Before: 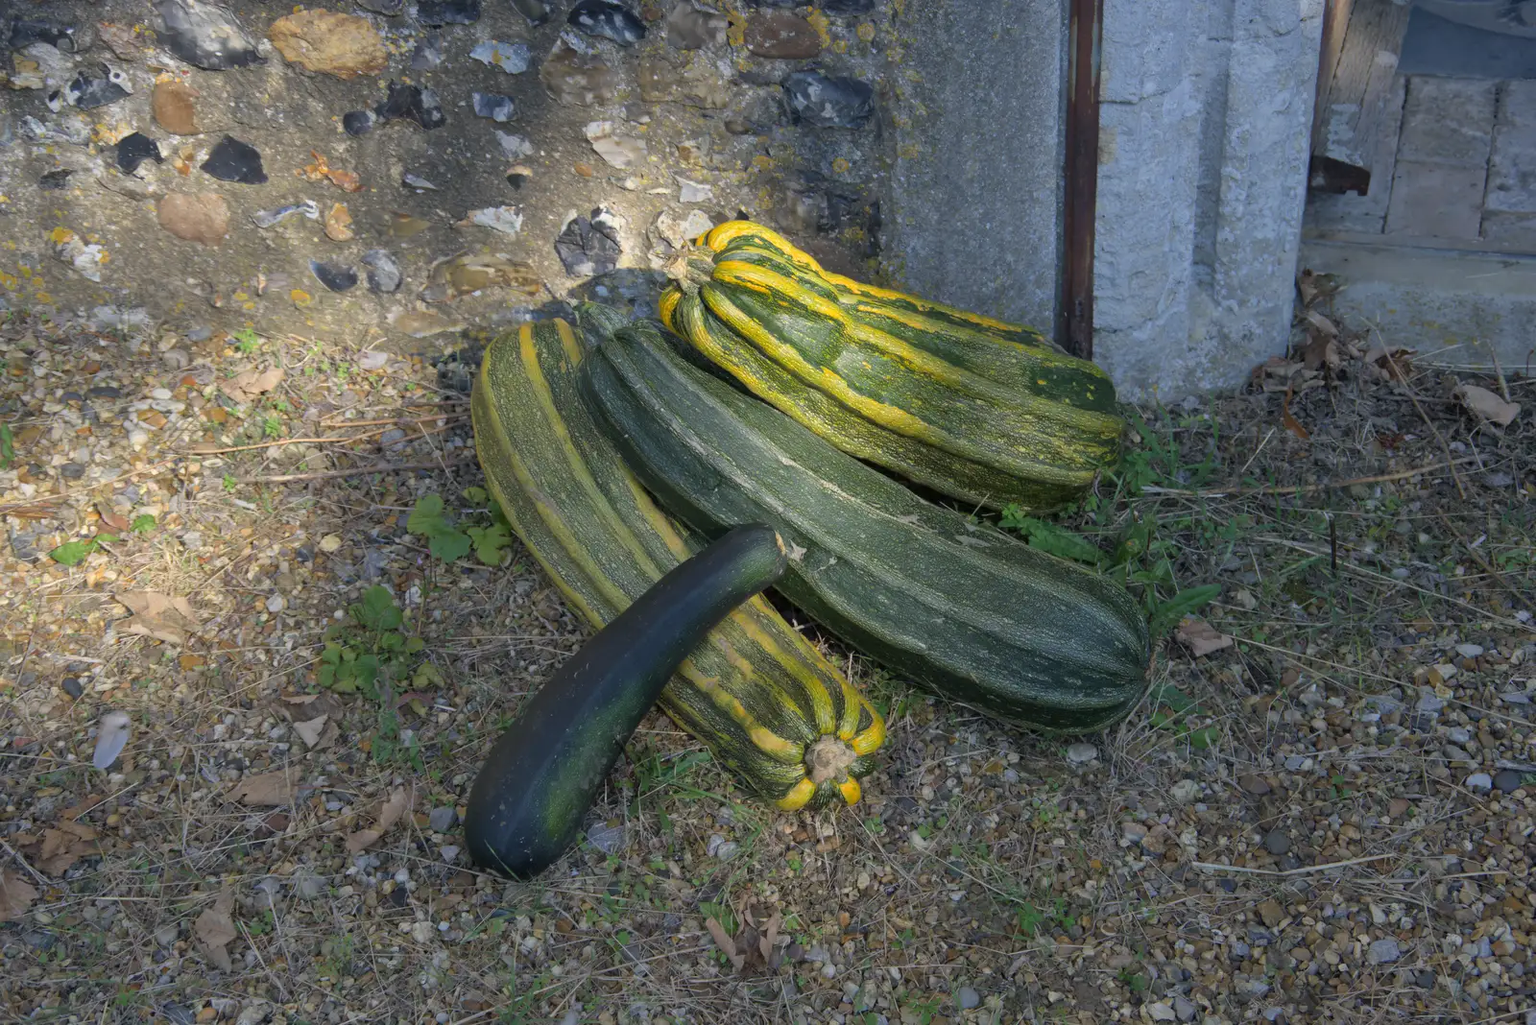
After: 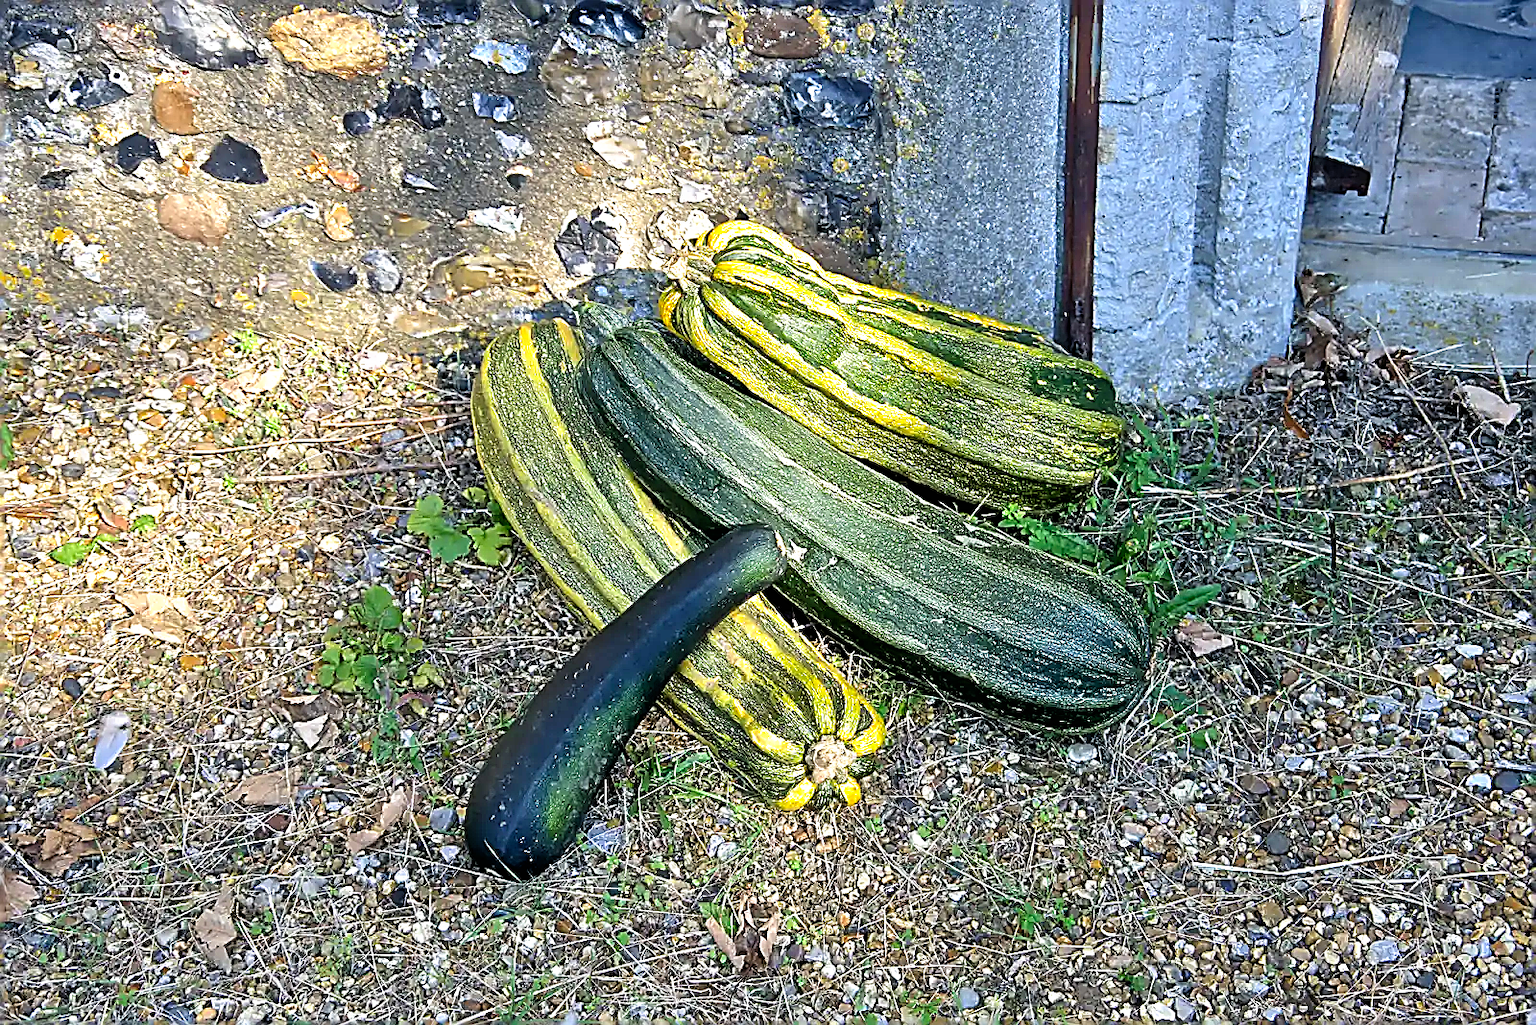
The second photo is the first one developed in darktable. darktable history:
filmic rgb: black relative exposure -8.2 EV, white relative exposure 2.2 EV, threshold 3 EV, hardness 7.11, latitude 85.74%, contrast 1.696, highlights saturation mix -4%, shadows ↔ highlights balance -2.69%, preserve chrominance no, color science v5 (2021), contrast in shadows safe, contrast in highlights safe, enable highlight reconstruction true
sharpen: amount 2
tone equalizer: -7 EV 0.15 EV, -6 EV 0.6 EV, -5 EV 1.15 EV, -4 EV 1.33 EV, -3 EV 1.15 EV, -2 EV 0.6 EV, -1 EV 0.15 EV, mask exposure compensation -0.5 EV
